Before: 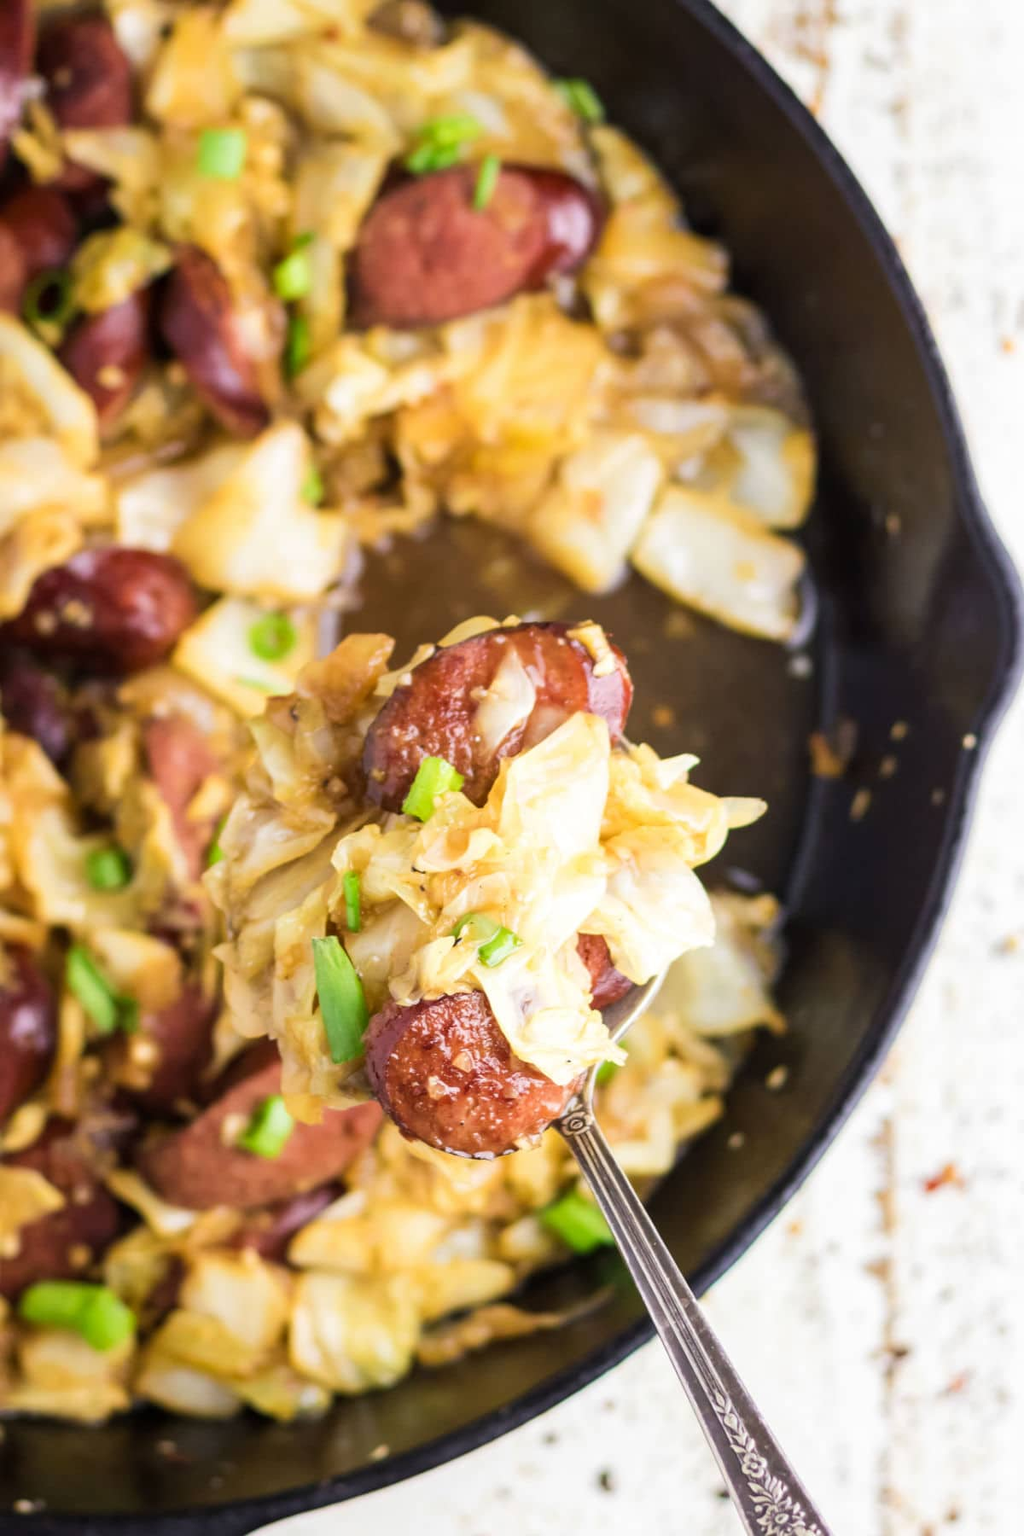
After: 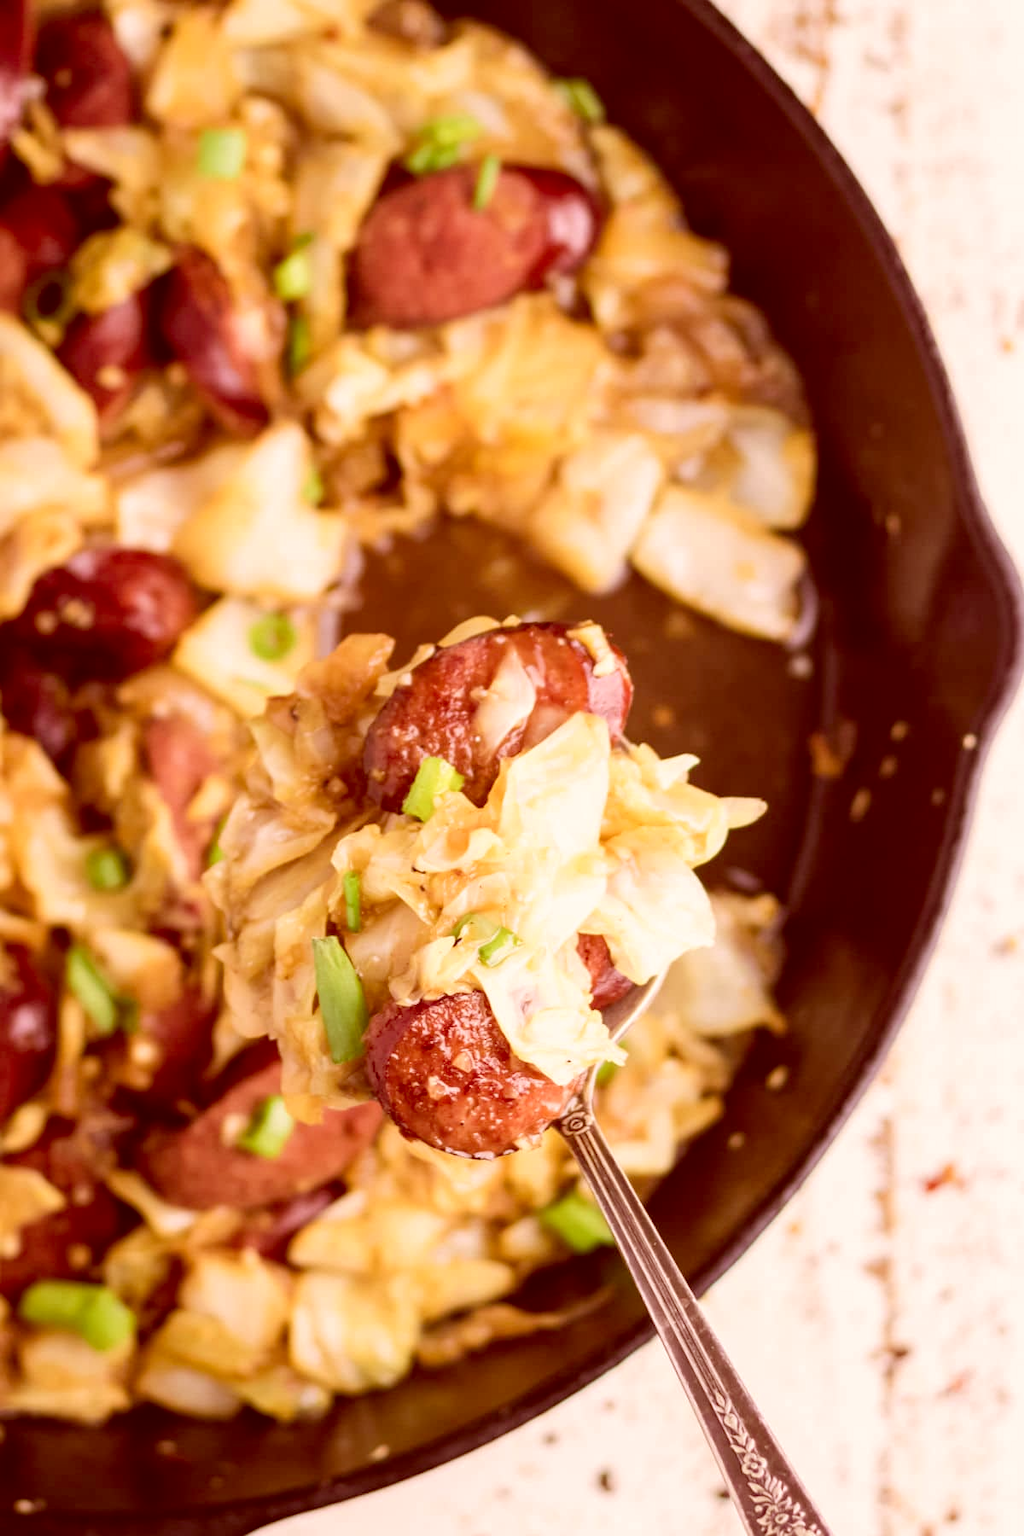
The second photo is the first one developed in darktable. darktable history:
color correction: highlights a* 9.24, highlights b* 8.99, shadows a* 39.81, shadows b* 39.41, saturation 0.809
